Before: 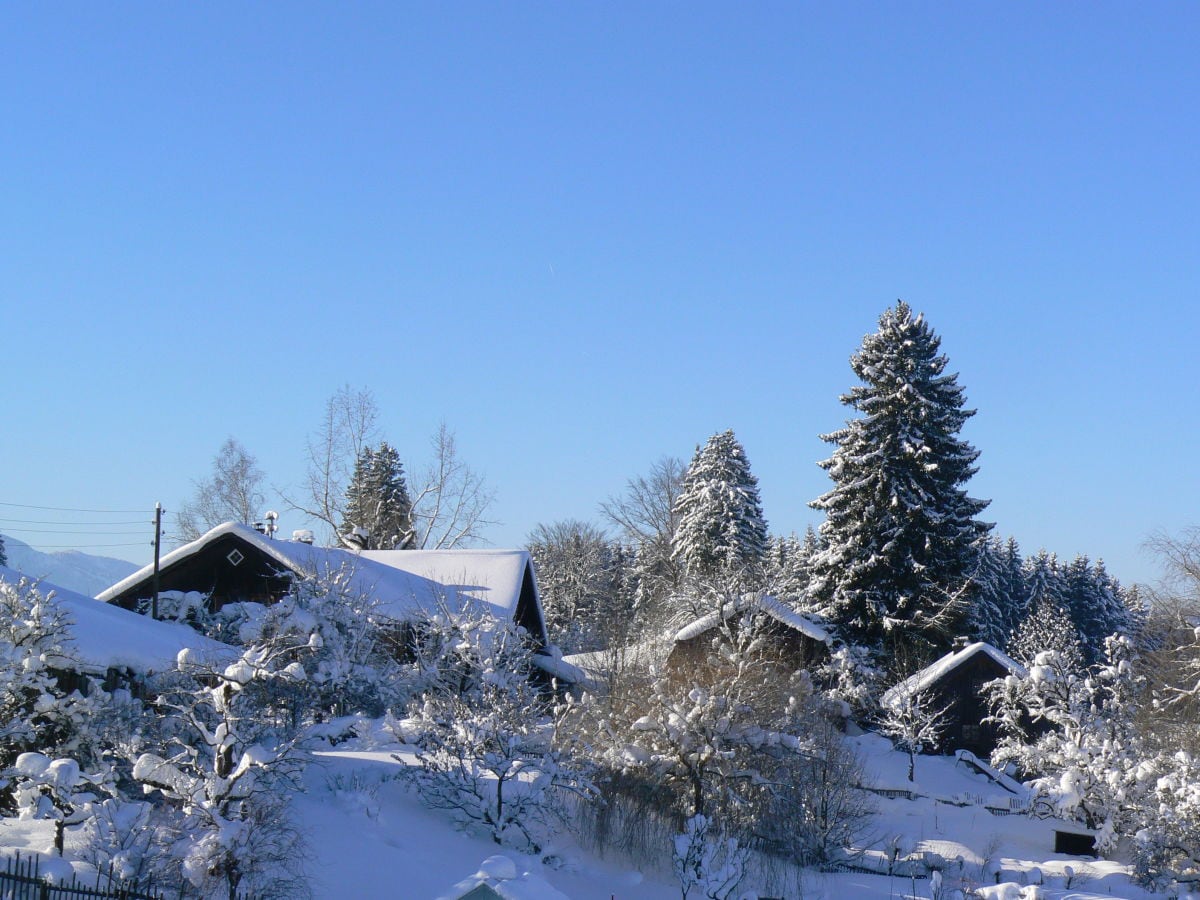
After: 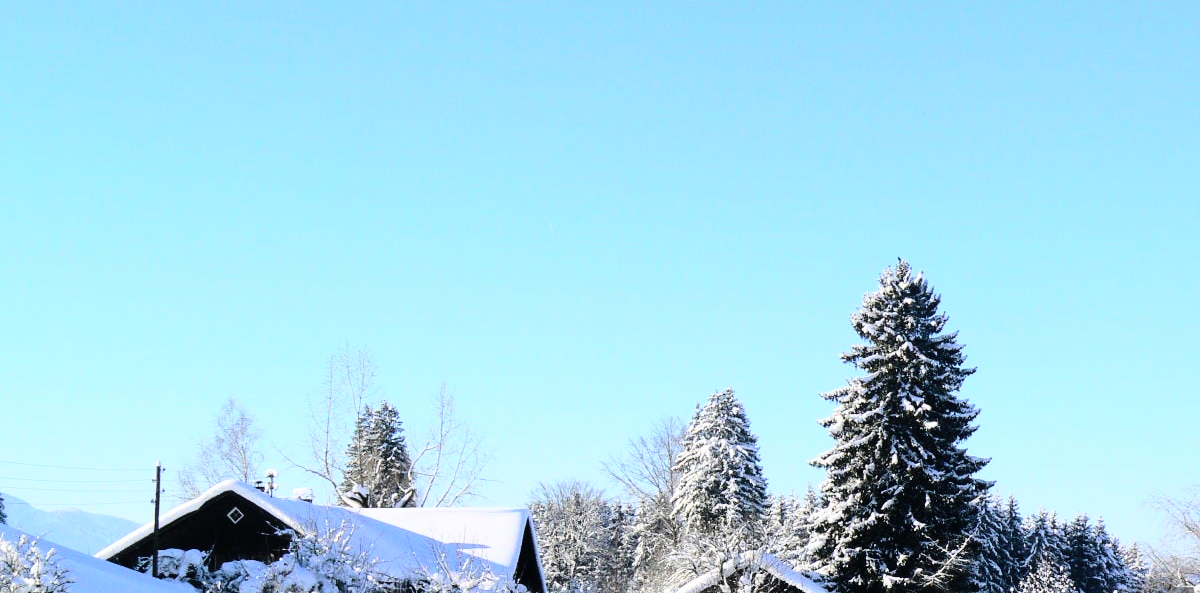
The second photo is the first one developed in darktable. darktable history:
crop and rotate: top 4.722%, bottom 29.377%
base curve: curves: ch0 [(0, 0) (0, 0) (0.002, 0.001) (0.008, 0.003) (0.019, 0.011) (0.037, 0.037) (0.064, 0.11) (0.102, 0.232) (0.152, 0.379) (0.216, 0.524) (0.296, 0.665) (0.394, 0.789) (0.512, 0.881) (0.651, 0.945) (0.813, 0.986) (1, 1)]
